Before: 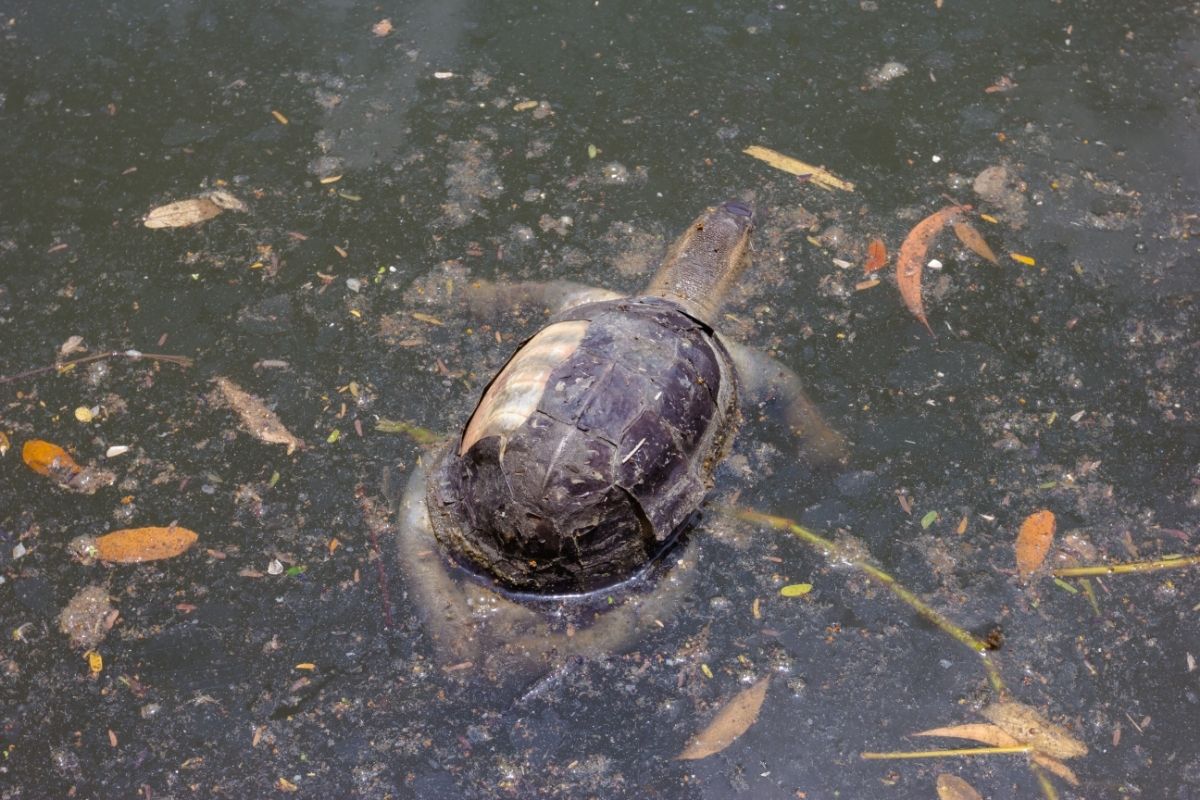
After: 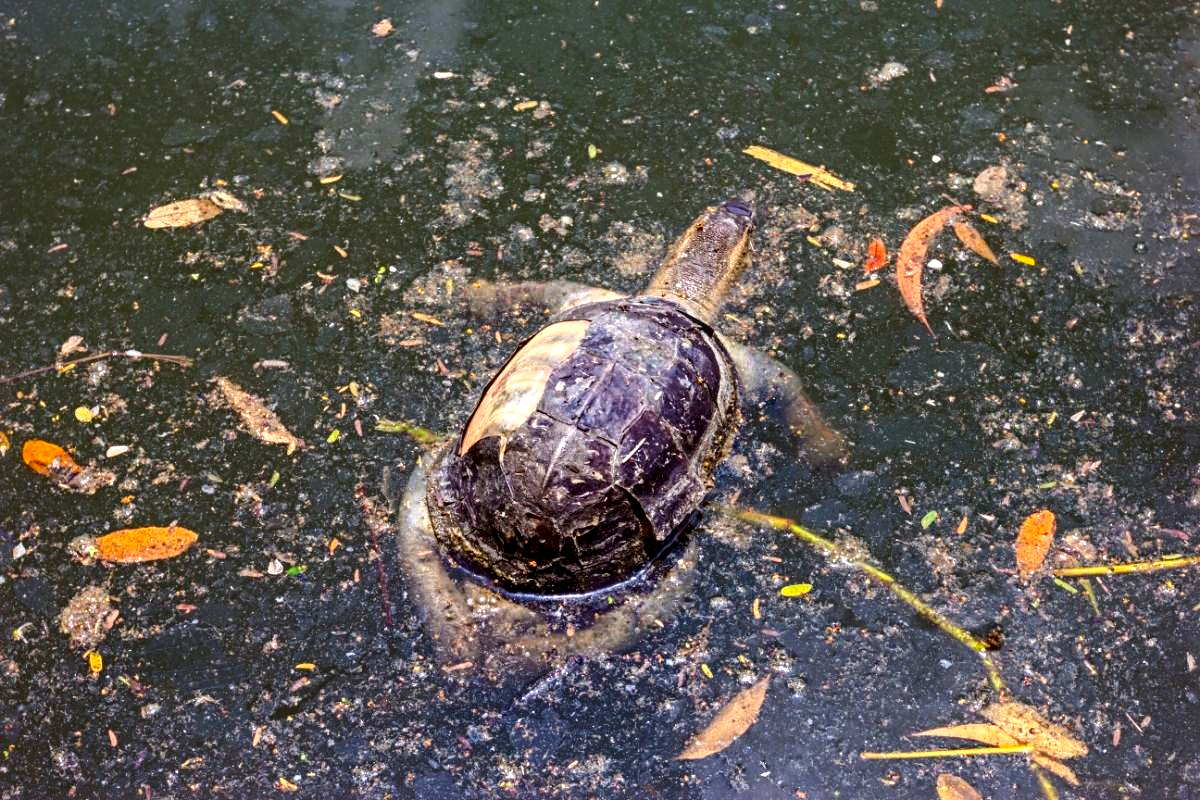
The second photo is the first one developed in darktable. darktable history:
local contrast: highlights 61%, detail 143%, midtone range 0.423
contrast brightness saturation: contrast 0.265, brightness 0.017, saturation 0.883
sharpen: radius 4.906
